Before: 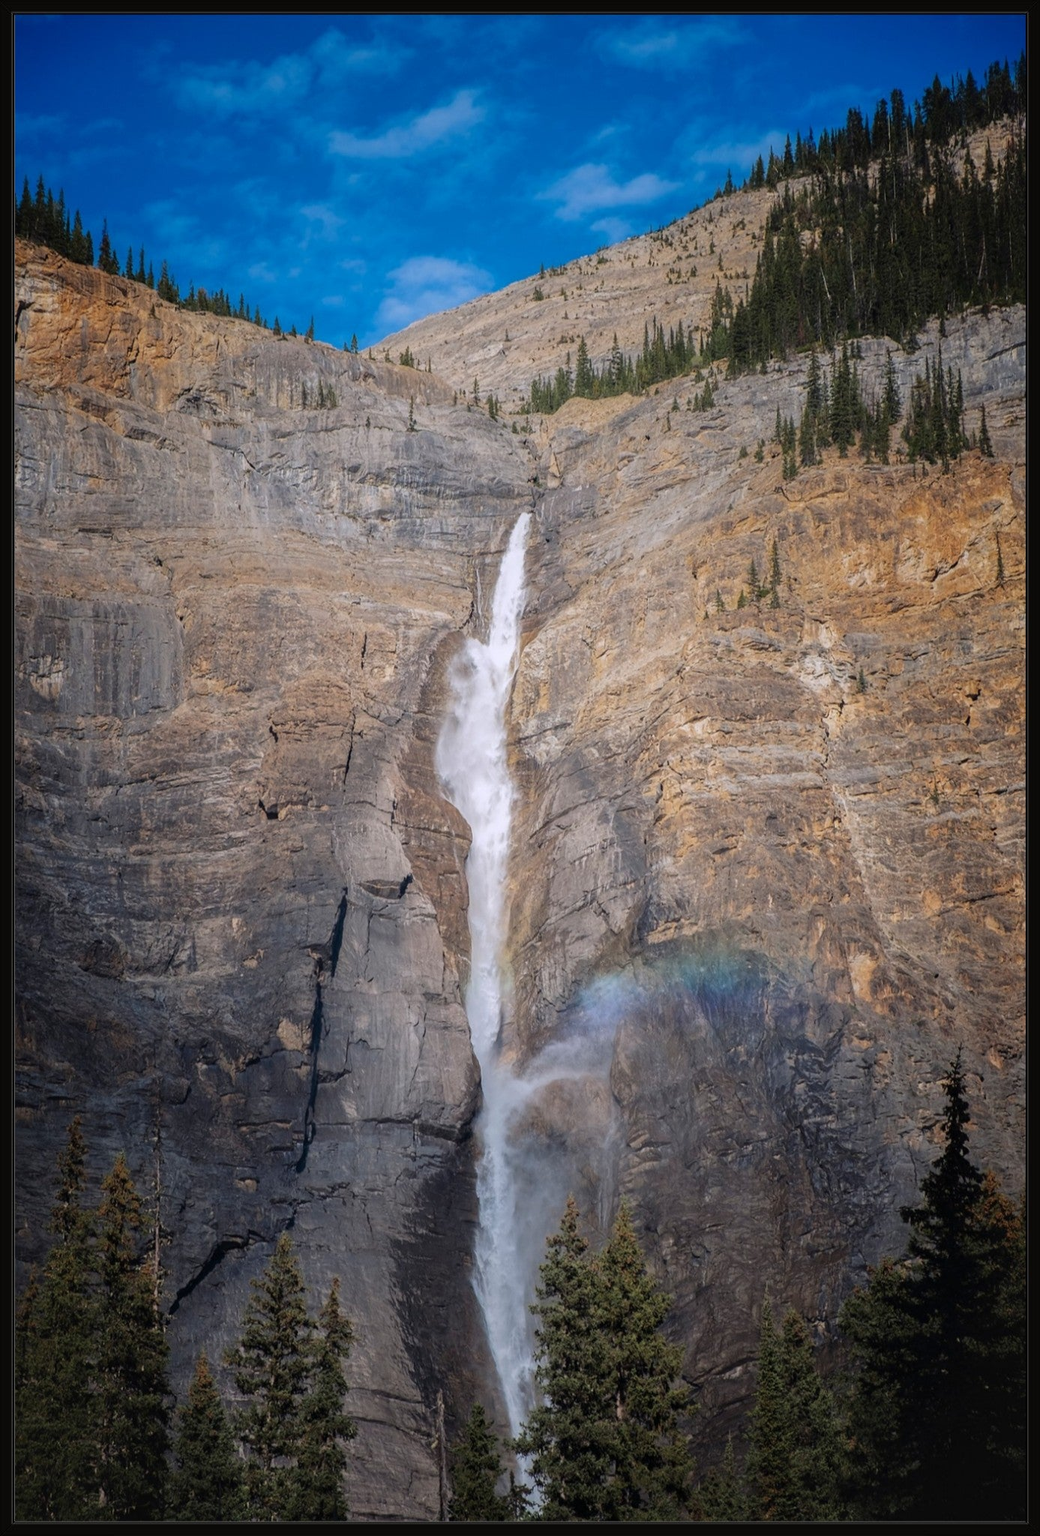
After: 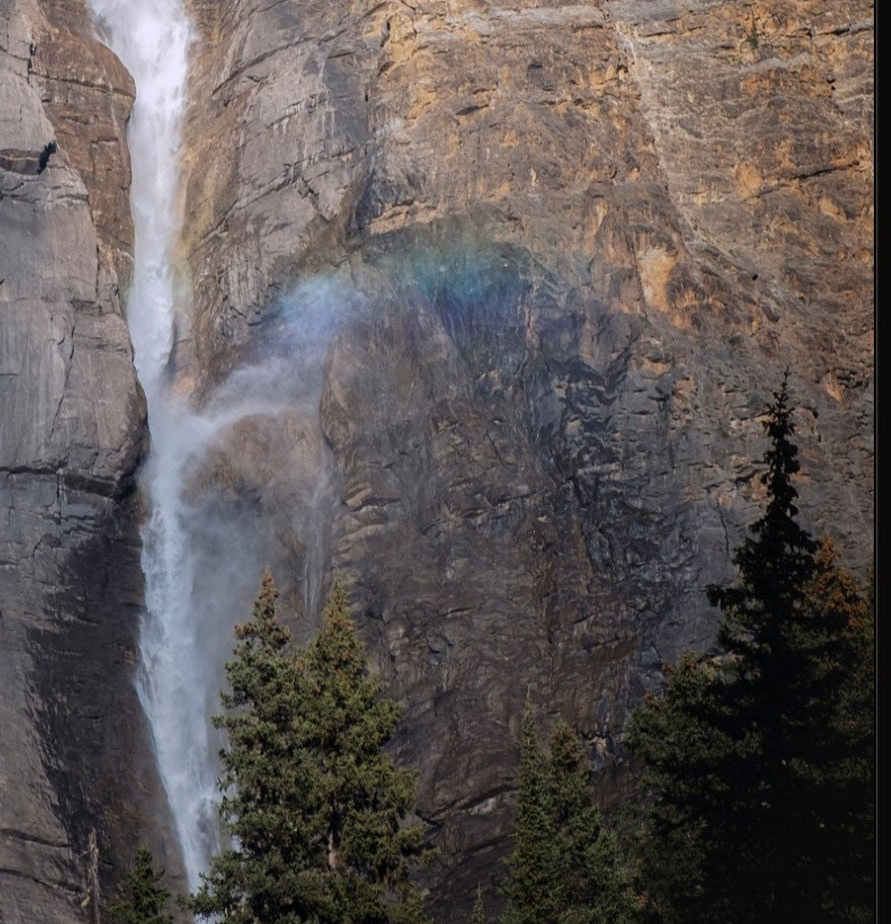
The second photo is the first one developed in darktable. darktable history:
crop and rotate: left 35.725%, top 50.018%, bottom 4.843%
